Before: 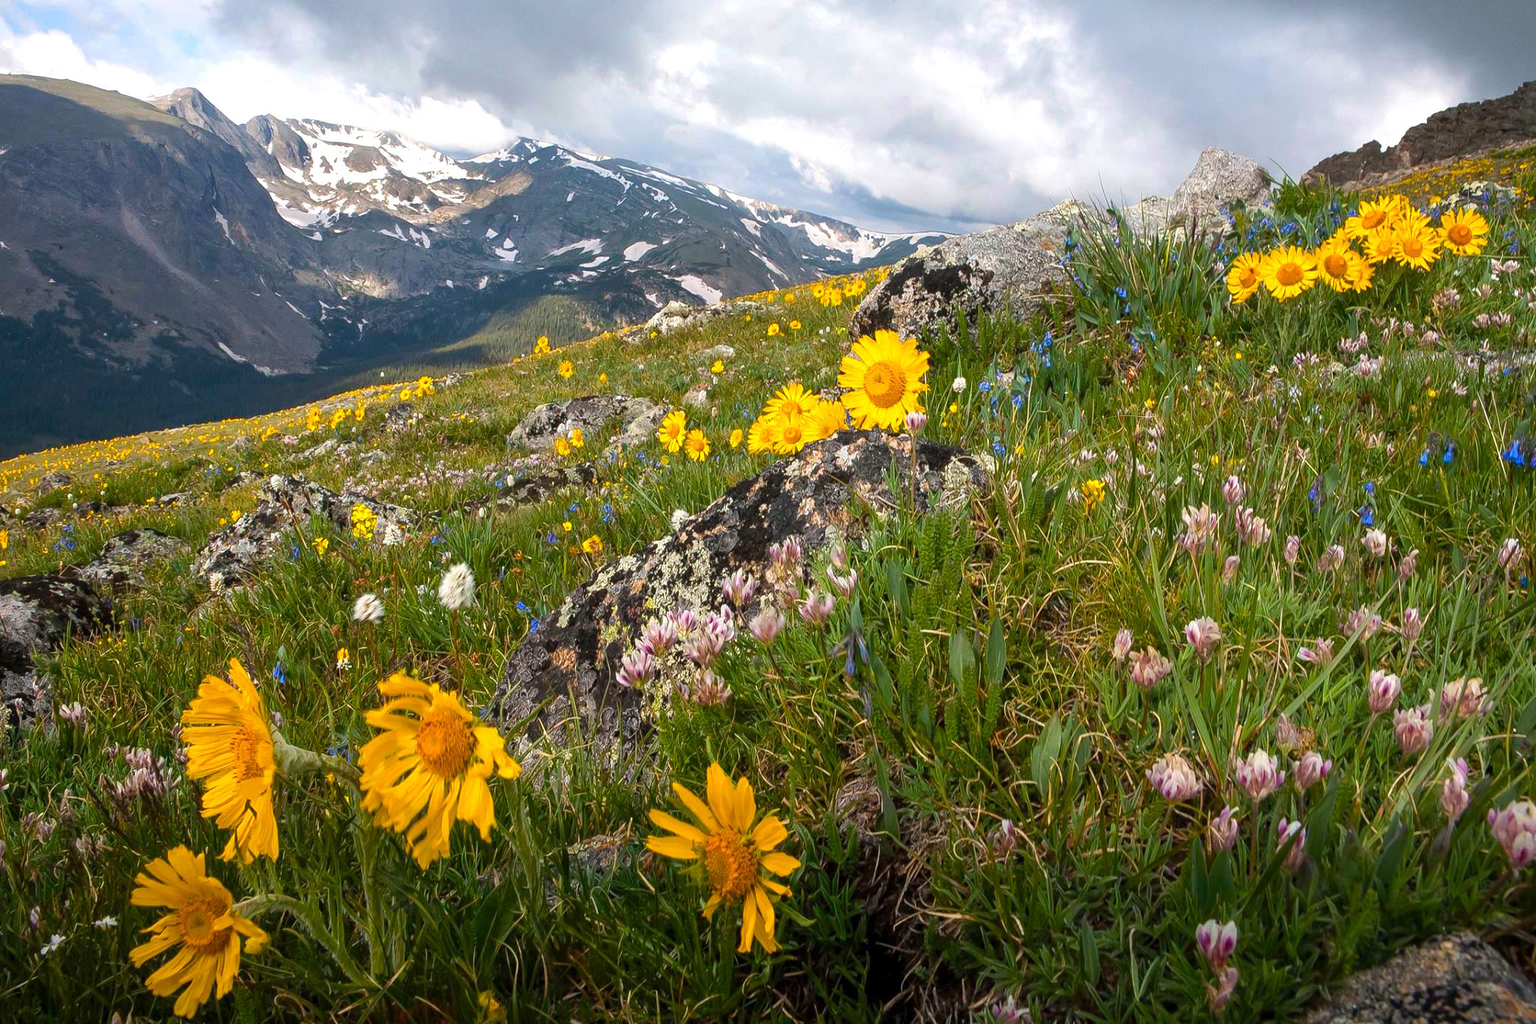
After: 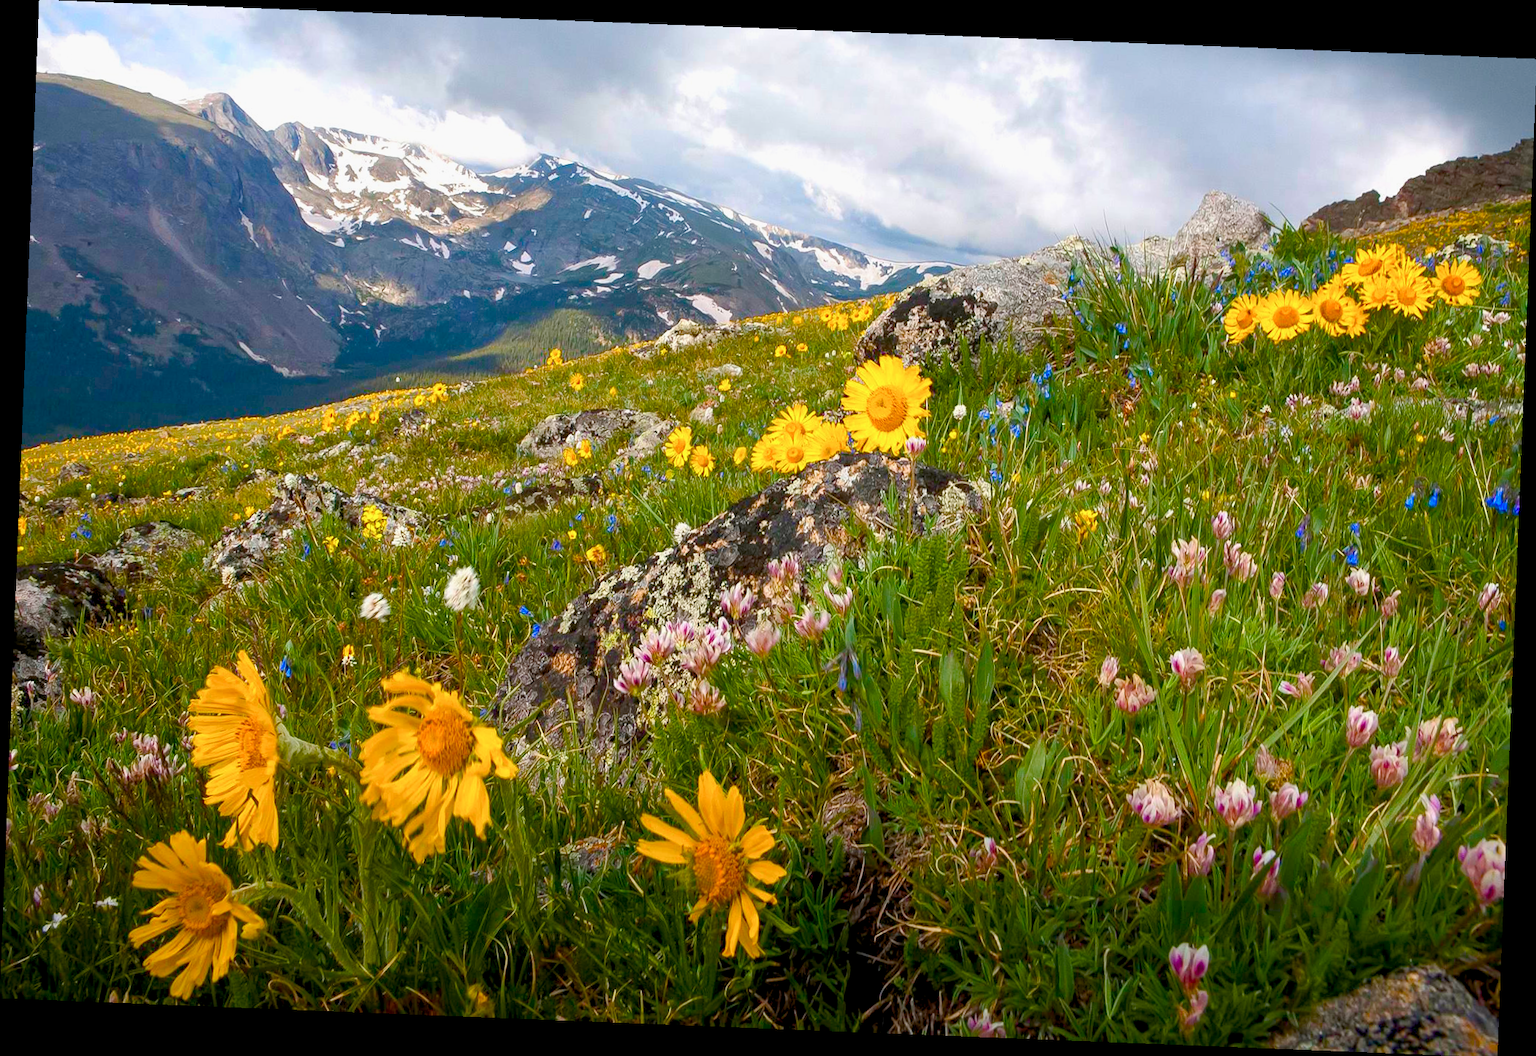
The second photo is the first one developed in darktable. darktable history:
rotate and perspective: rotation 2.27°, automatic cropping off
exposure: exposure 0.197 EV, compensate highlight preservation false
color balance rgb: global offset › luminance -0.5%, perceptual saturation grading › highlights -17.77%, perceptual saturation grading › mid-tones 33.1%, perceptual saturation grading › shadows 50.52%, perceptual brilliance grading › highlights 10.8%, perceptual brilliance grading › shadows -10.8%, global vibrance 24.22%, contrast -25%
